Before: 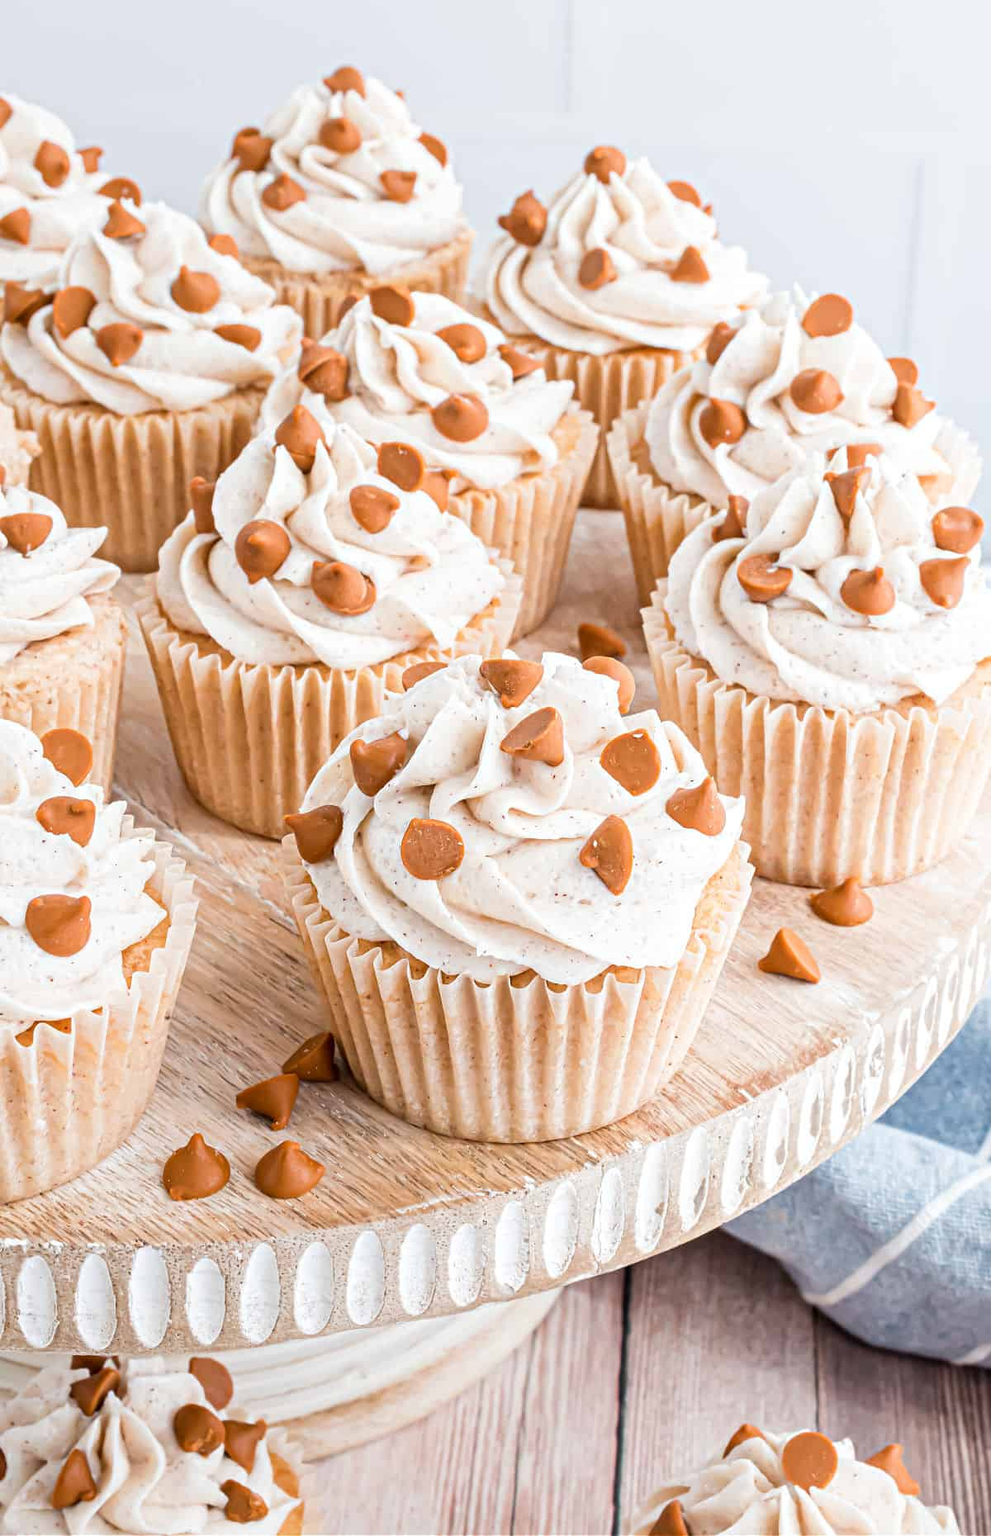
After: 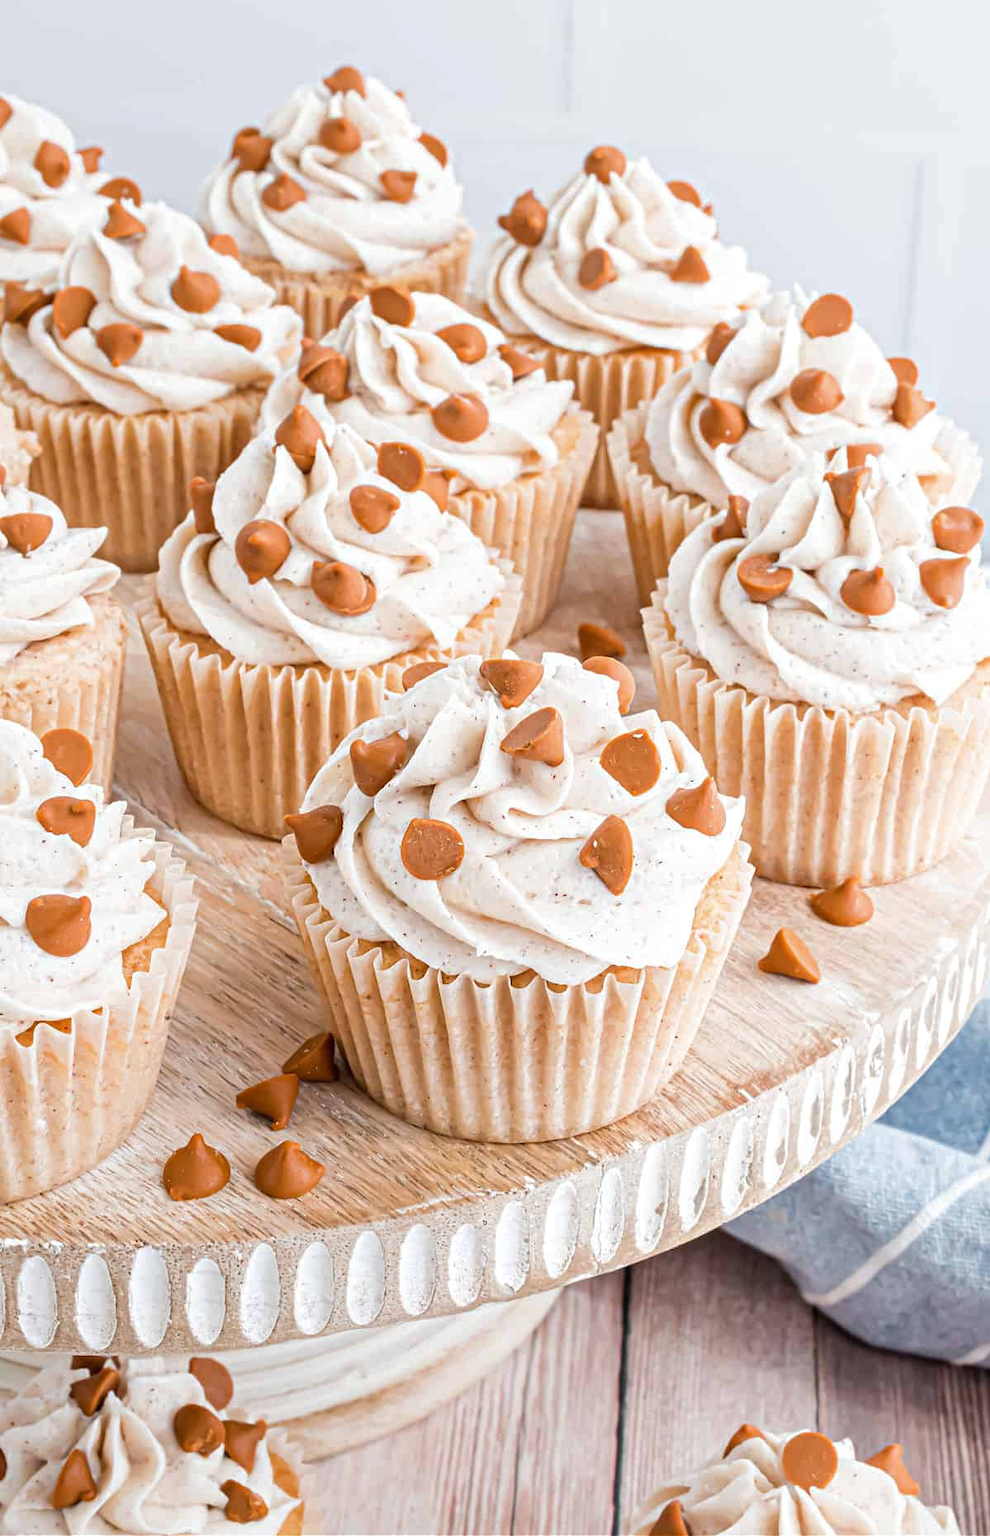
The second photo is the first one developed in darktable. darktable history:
tone equalizer: edges refinement/feathering 500, mask exposure compensation -1.57 EV, preserve details no
shadows and highlights: shadows 25.95, highlights -25.04
